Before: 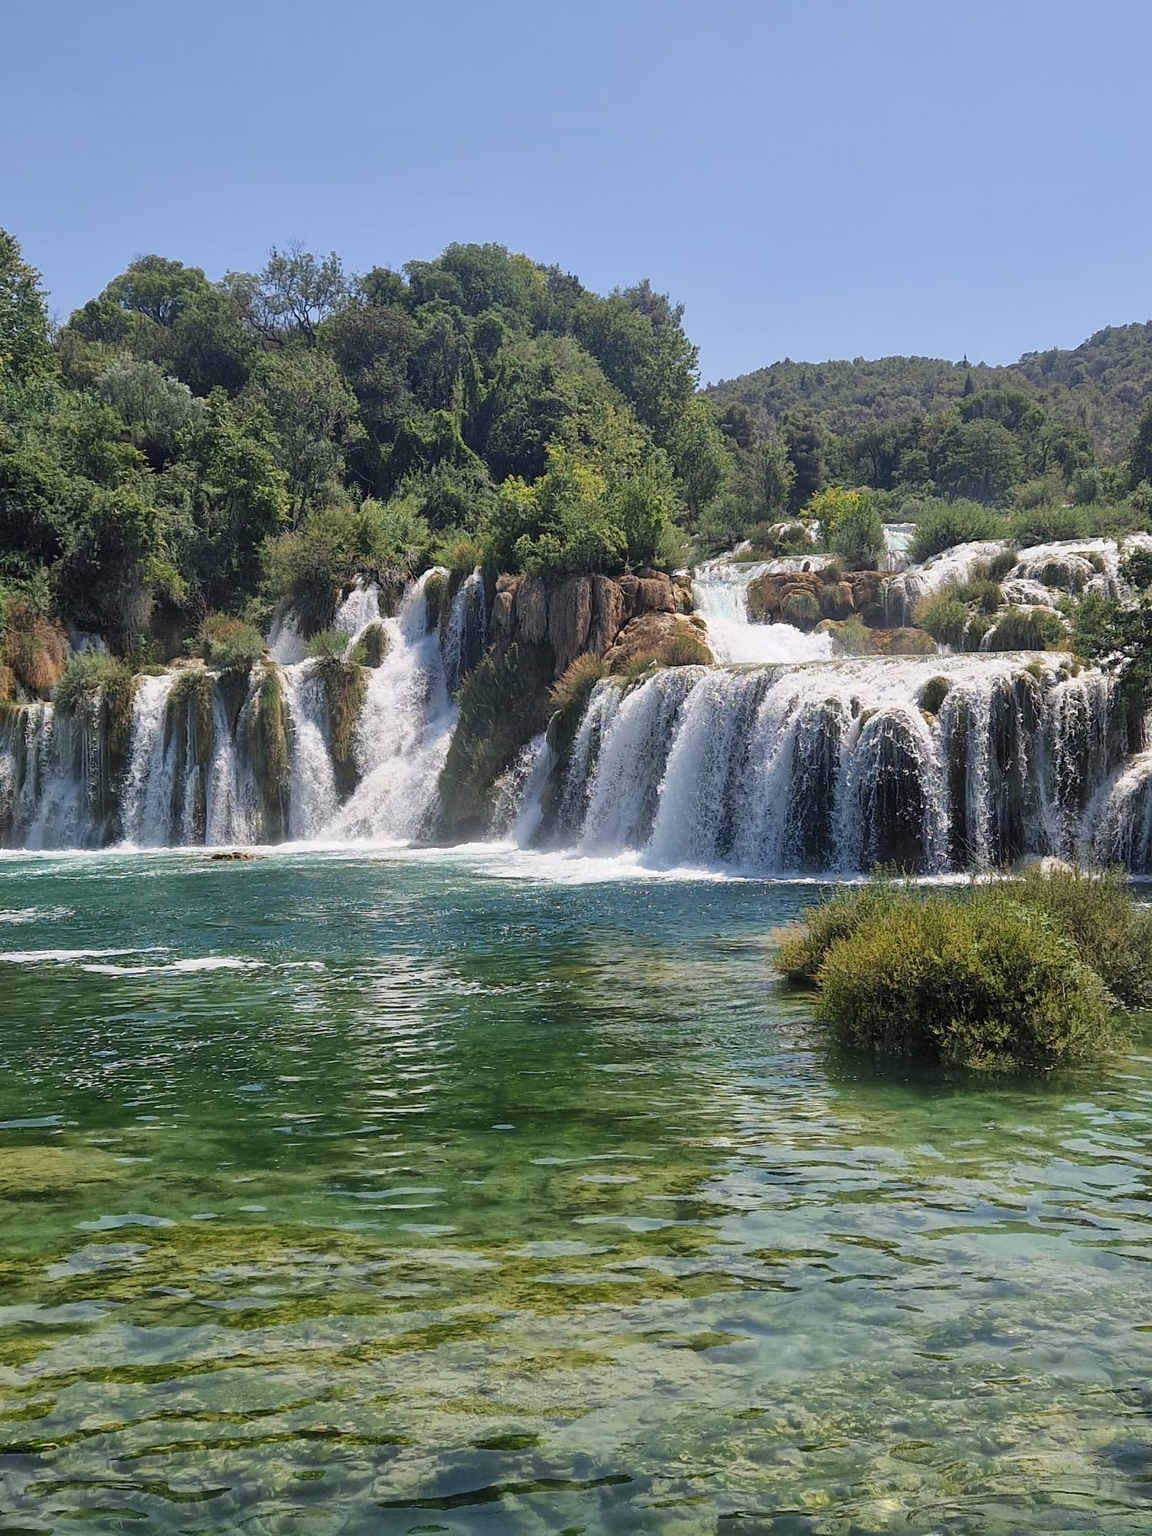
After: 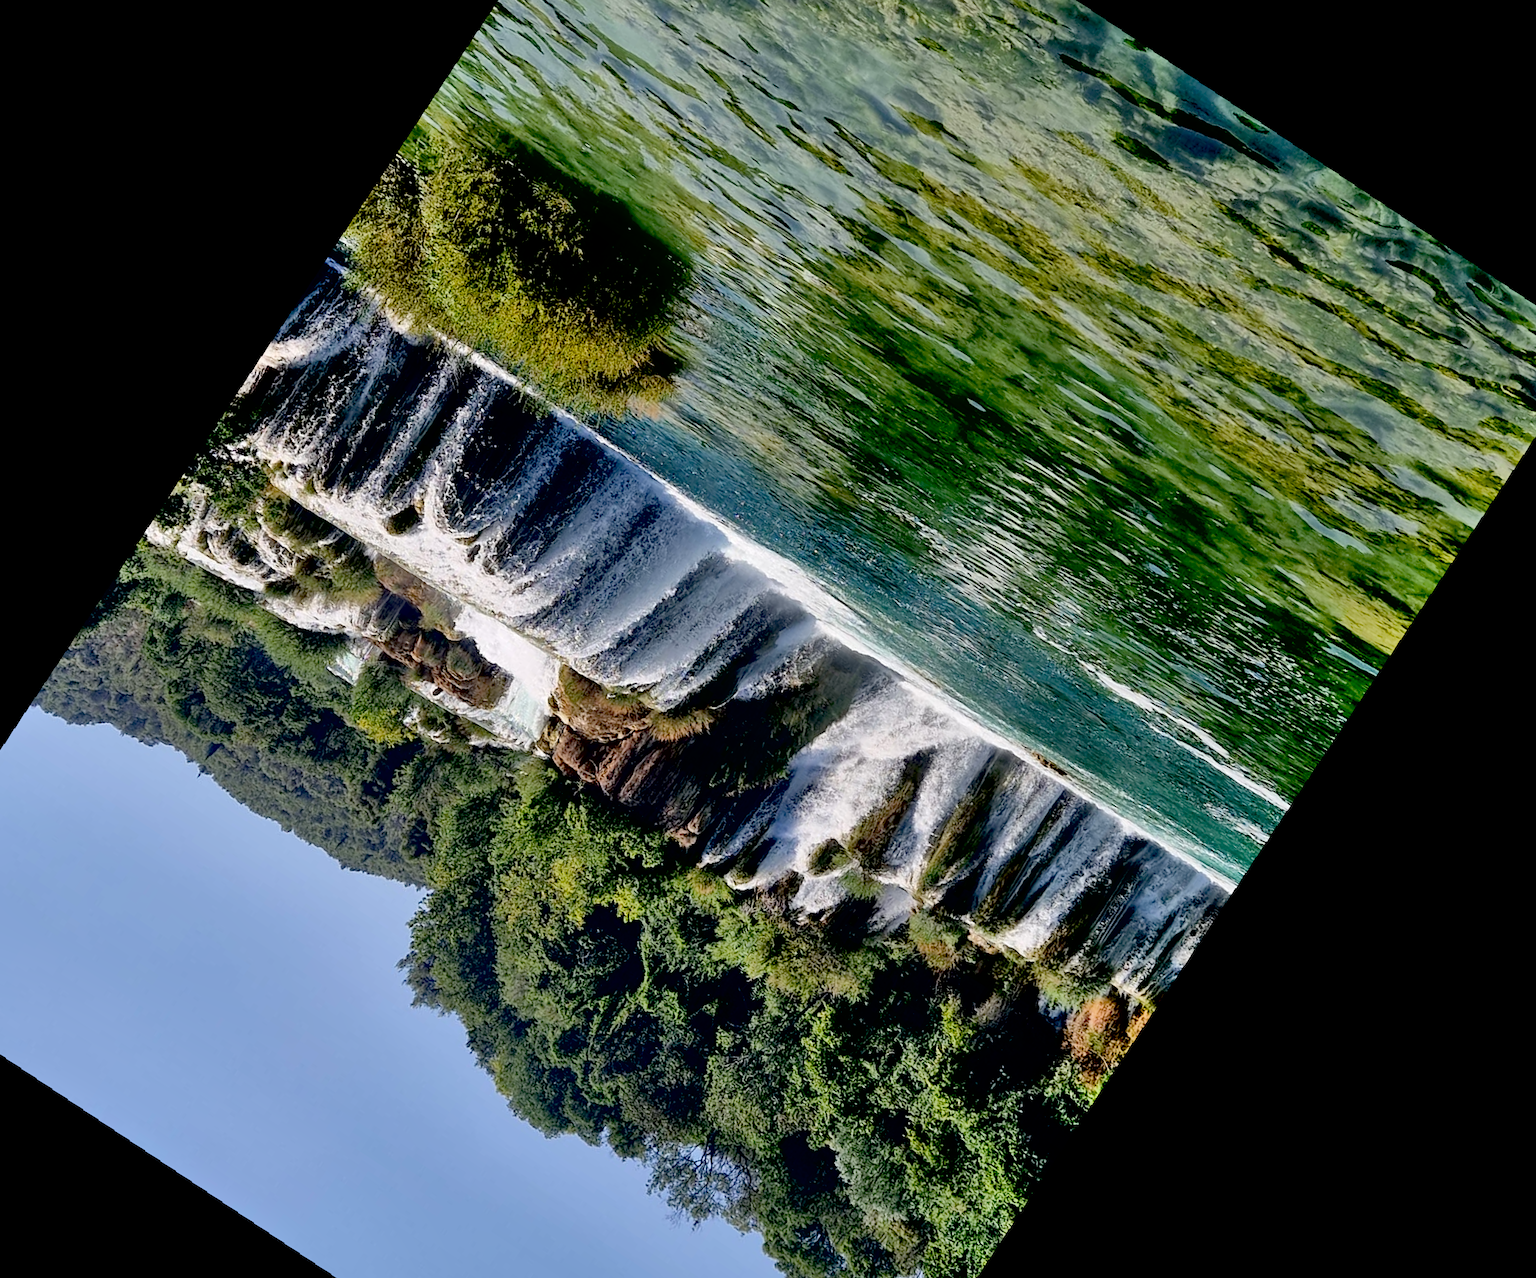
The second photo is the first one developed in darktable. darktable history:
shadows and highlights: low approximation 0.01, soften with gaussian
crop and rotate: angle 148.68°, left 9.111%, top 15.603%, right 4.588%, bottom 17.041%
exposure: black level correction 0.047, exposure 0.013 EV, compensate highlight preservation false
rotate and perspective: rotation 2.27°, automatic cropping off
